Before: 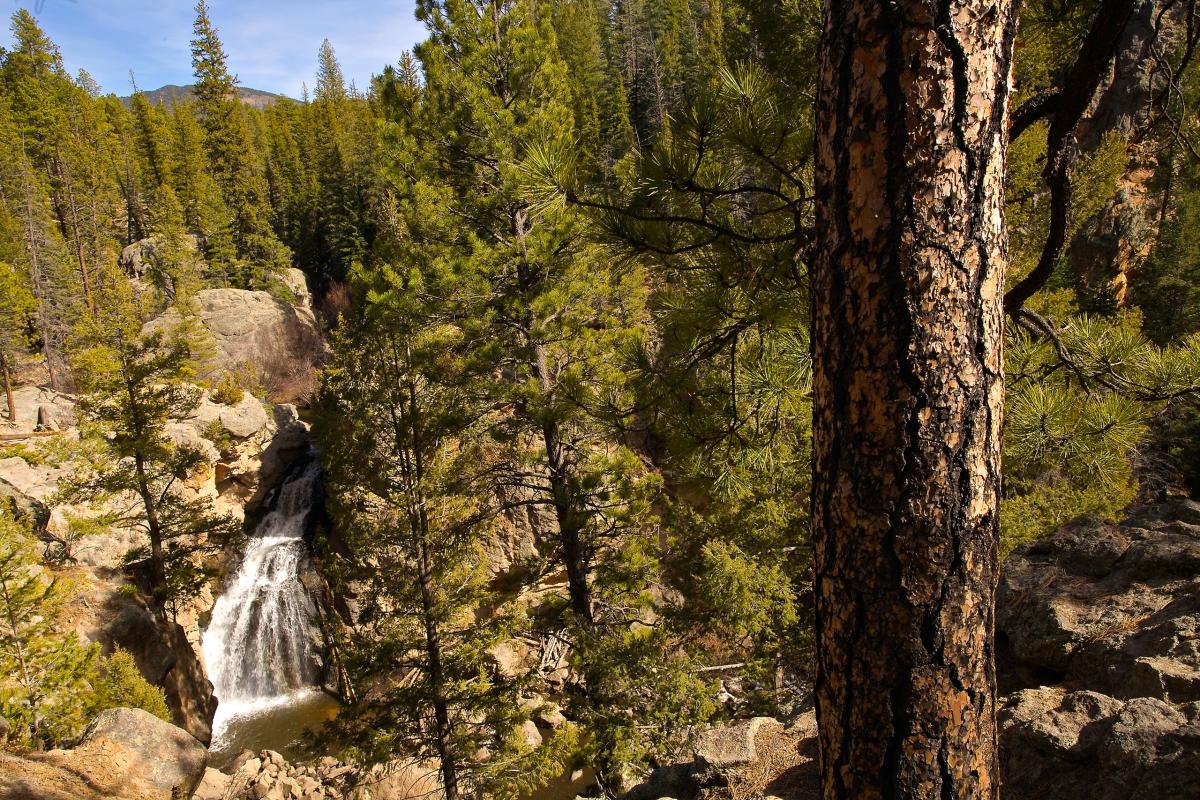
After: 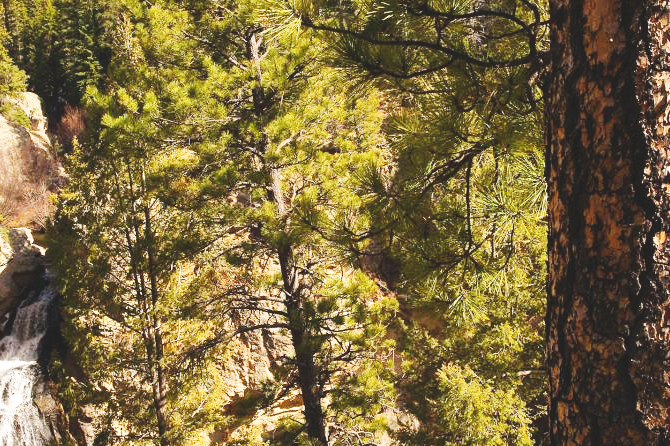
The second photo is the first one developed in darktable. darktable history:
crop and rotate: left 22.13%, top 22.054%, right 22.026%, bottom 22.102%
base curve: curves: ch0 [(0, 0.003) (0.001, 0.002) (0.006, 0.004) (0.02, 0.022) (0.048, 0.086) (0.094, 0.234) (0.162, 0.431) (0.258, 0.629) (0.385, 0.8) (0.548, 0.918) (0.751, 0.988) (1, 1)], preserve colors none
white balance: emerald 1
color balance: lift [1.01, 1, 1, 1], gamma [1.097, 1, 1, 1], gain [0.85, 1, 1, 1]
